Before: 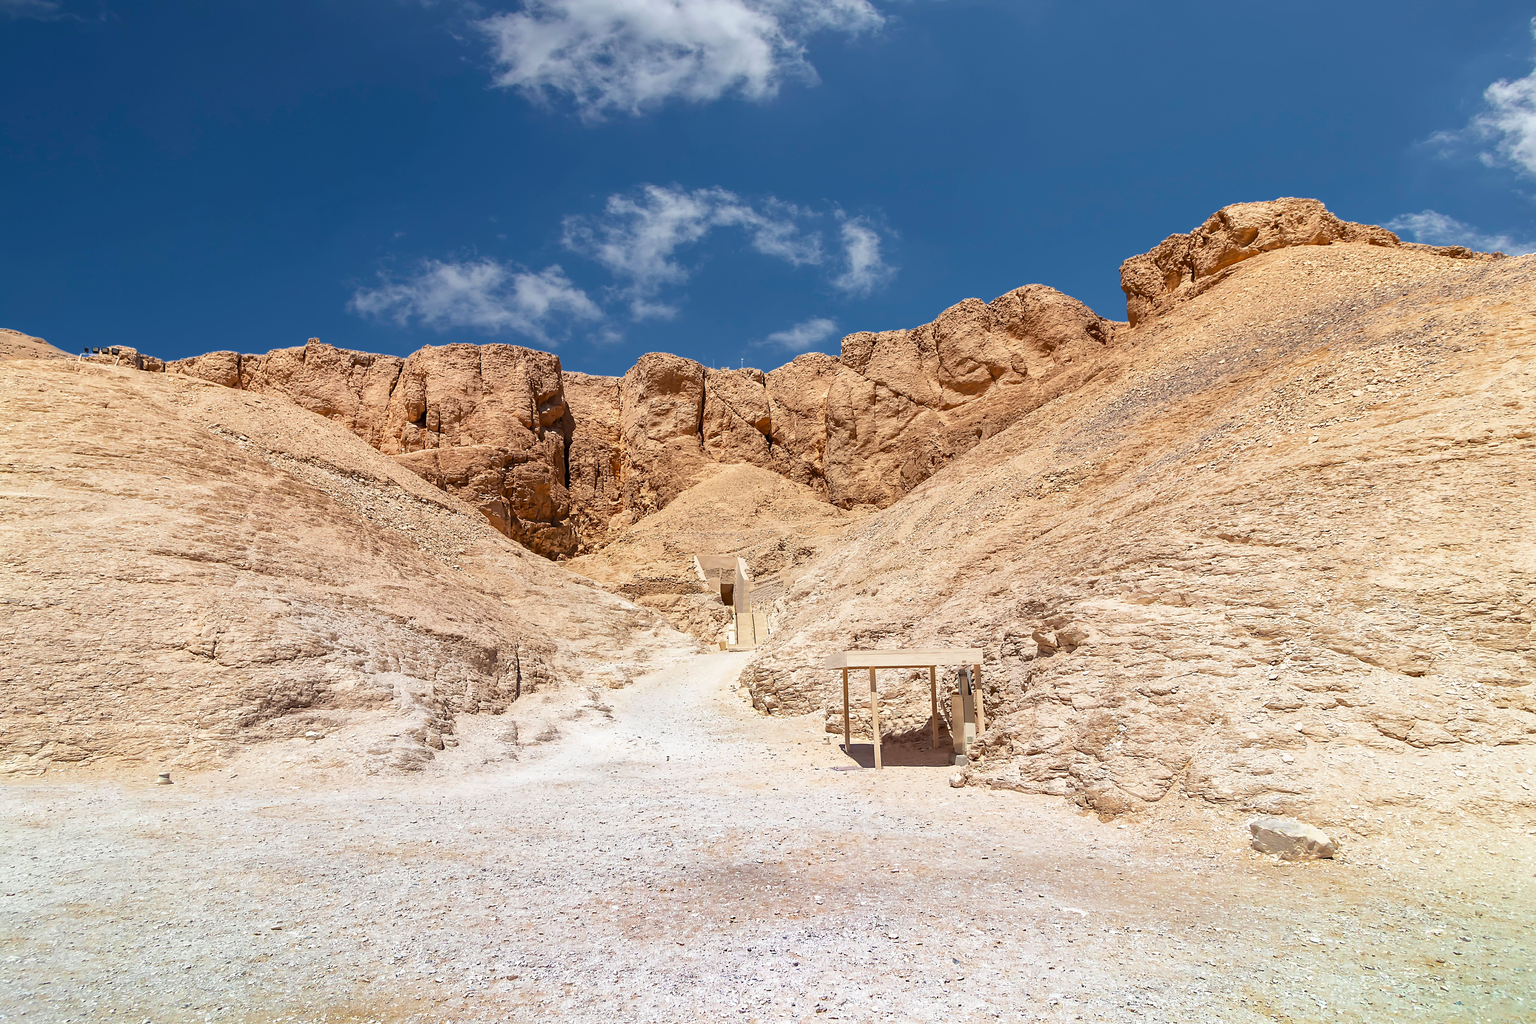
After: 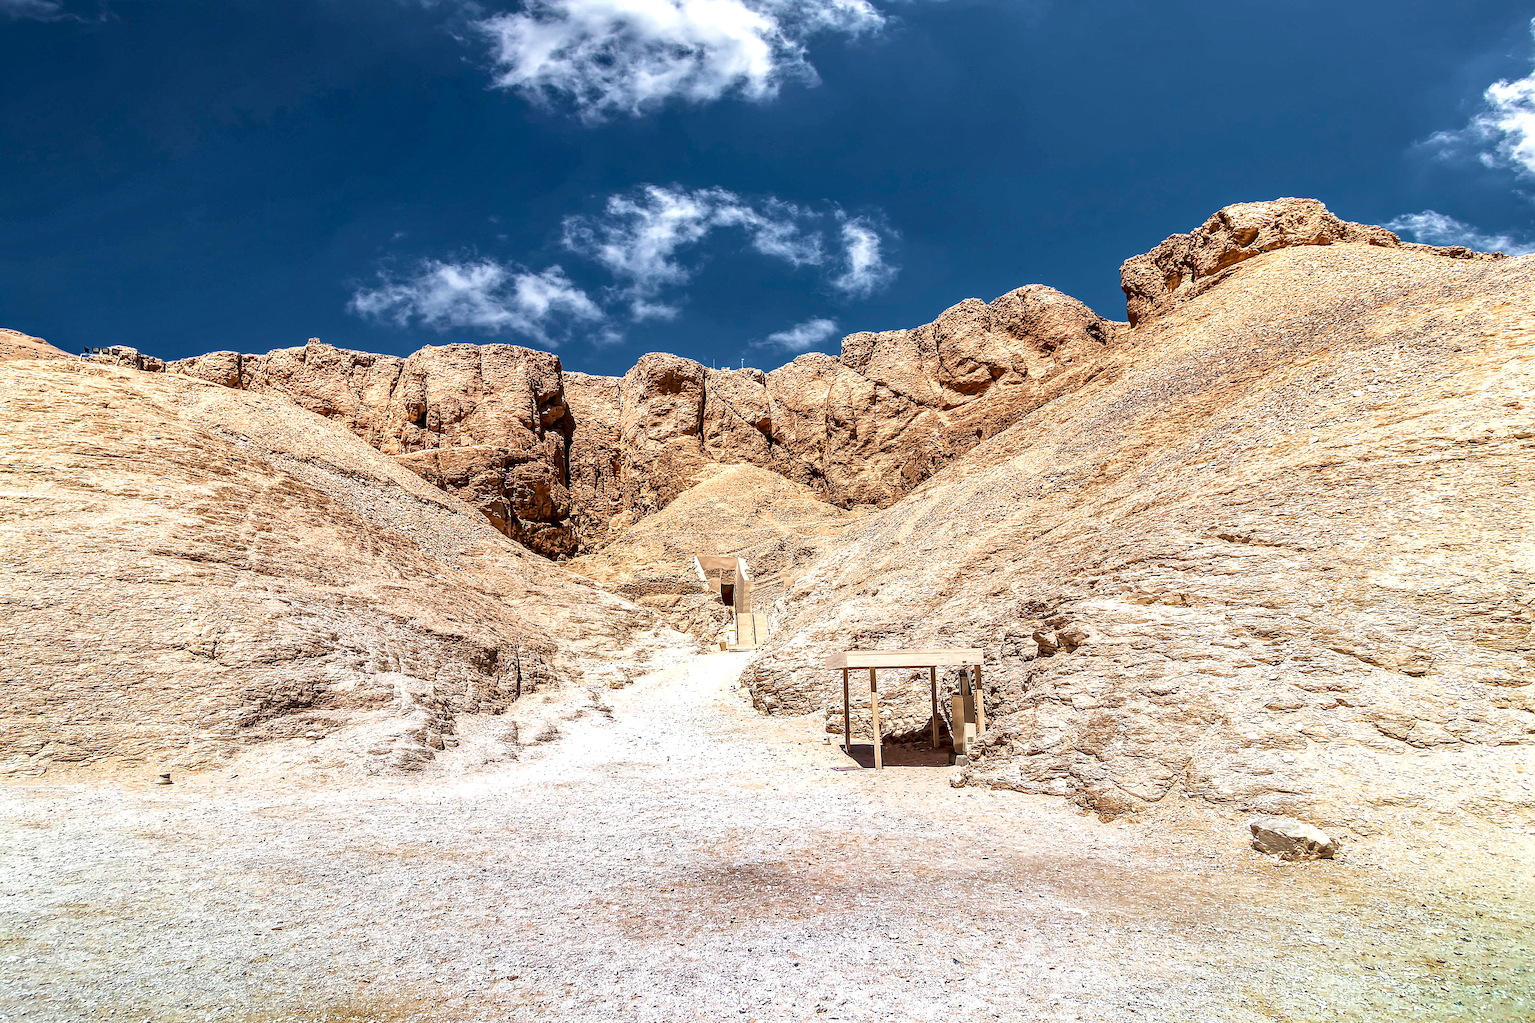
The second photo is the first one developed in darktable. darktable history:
tone curve: curves: ch0 [(0, 0) (0.003, 0.01) (0.011, 0.015) (0.025, 0.023) (0.044, 0.037) (0.069, 0.055) (0.1, 0.08) (0.136, 0.114) (0.177, 0.155) (0.224, 0.201) (0.277, 0.254) (0.335, 0.319) (0.399, 0.387) (0.468, 0.459) (0.543, 0.544) (0.623, 0.634) (0.709, 0.731) (0.801, 0.827) (0.898, 0.921) (1, 1)], color space Lab, linked channels, preserve colors none
color correction: highlights a* 0.042, highlights b* -0.856
local contrast: detail 203%
velvia: on, module defaults
sharpen: on, module defaults
